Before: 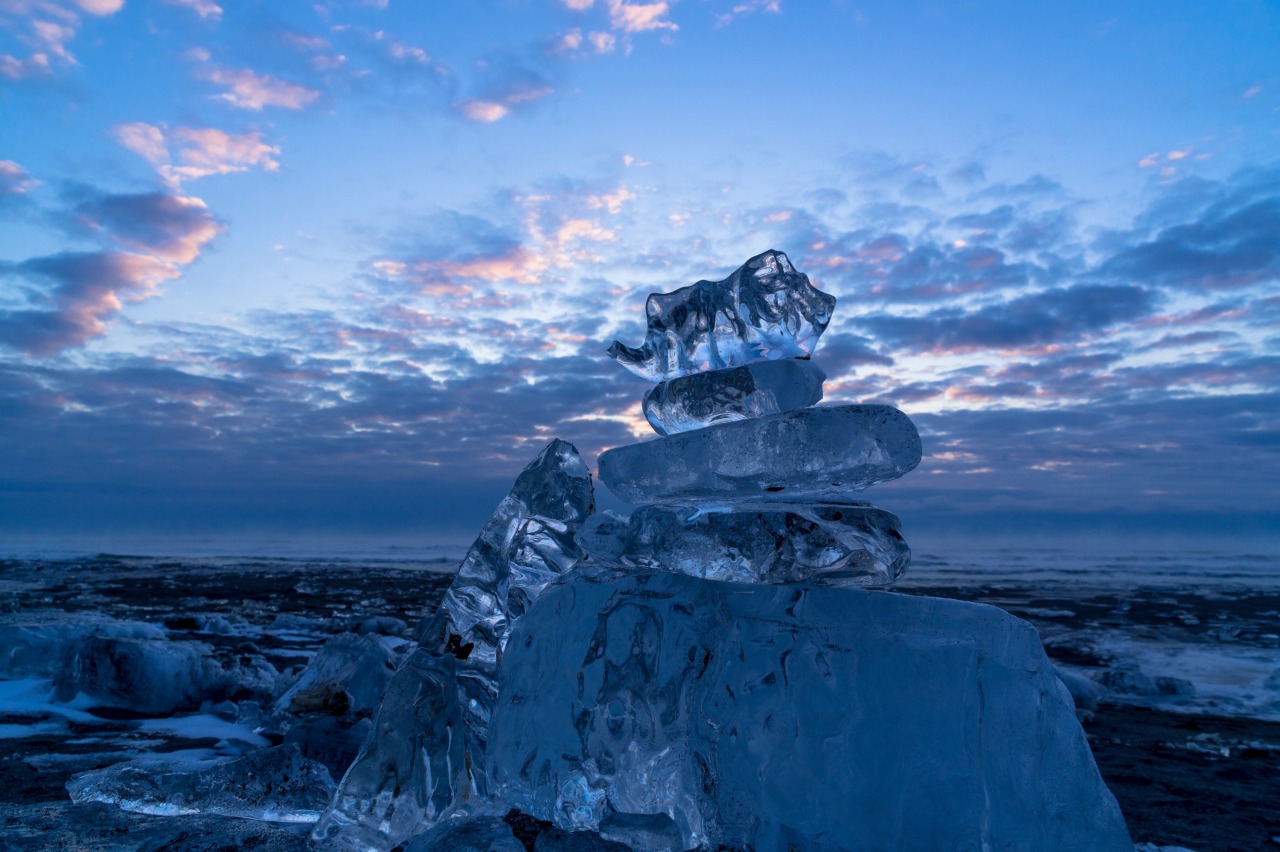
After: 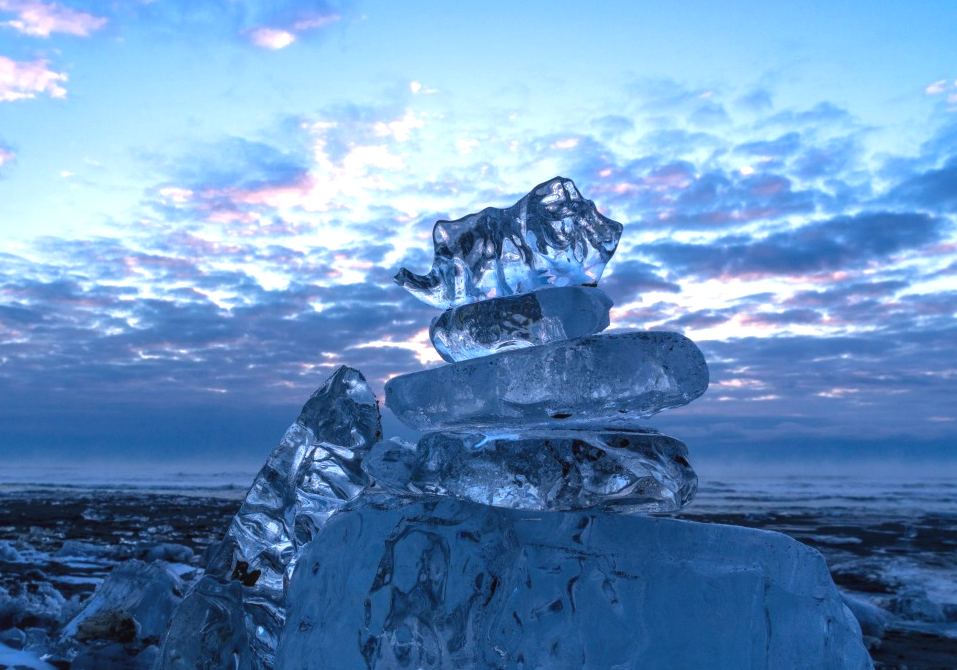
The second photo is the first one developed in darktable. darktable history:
crop: left 16.659%, top 8.663%, right 8.502%, bottom 12.659%
exposure: black level correction -0.005, exposure 0.614 EV, compensate highlight preservation false
local contrast: on, module defaults
